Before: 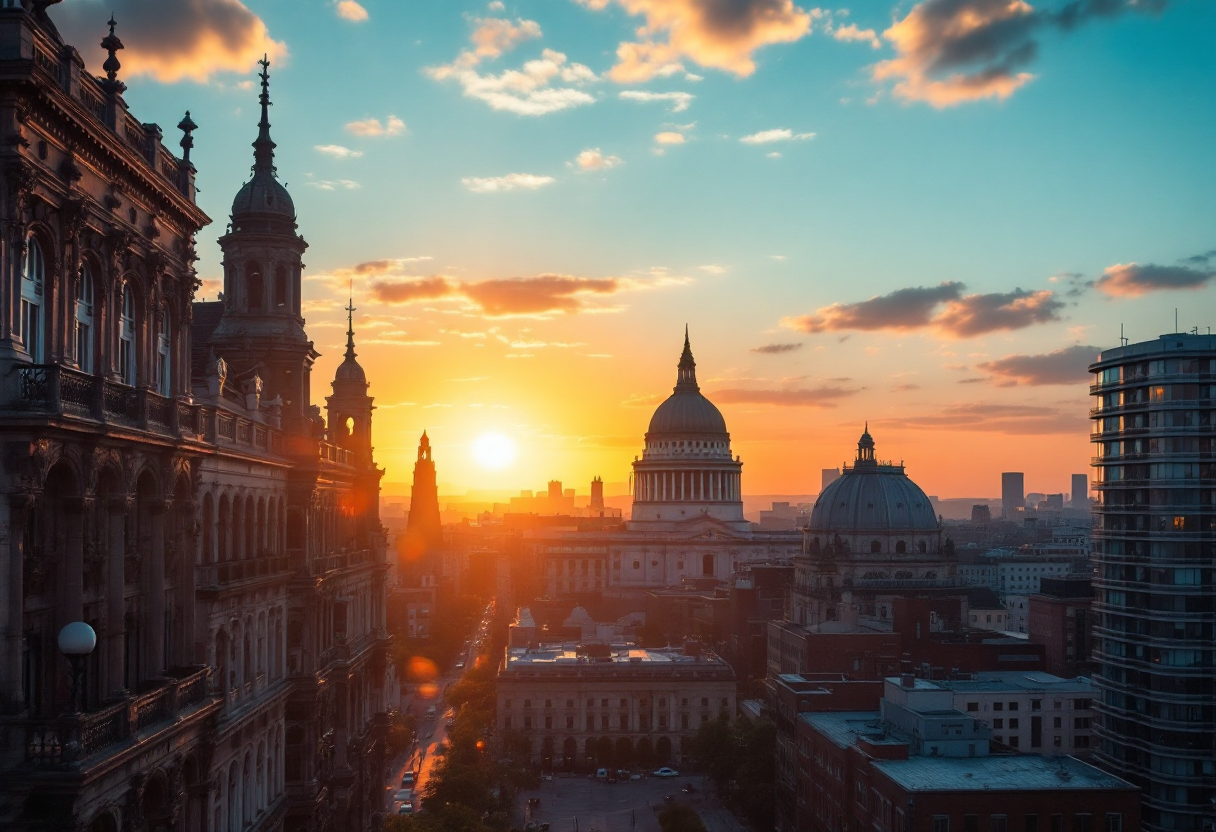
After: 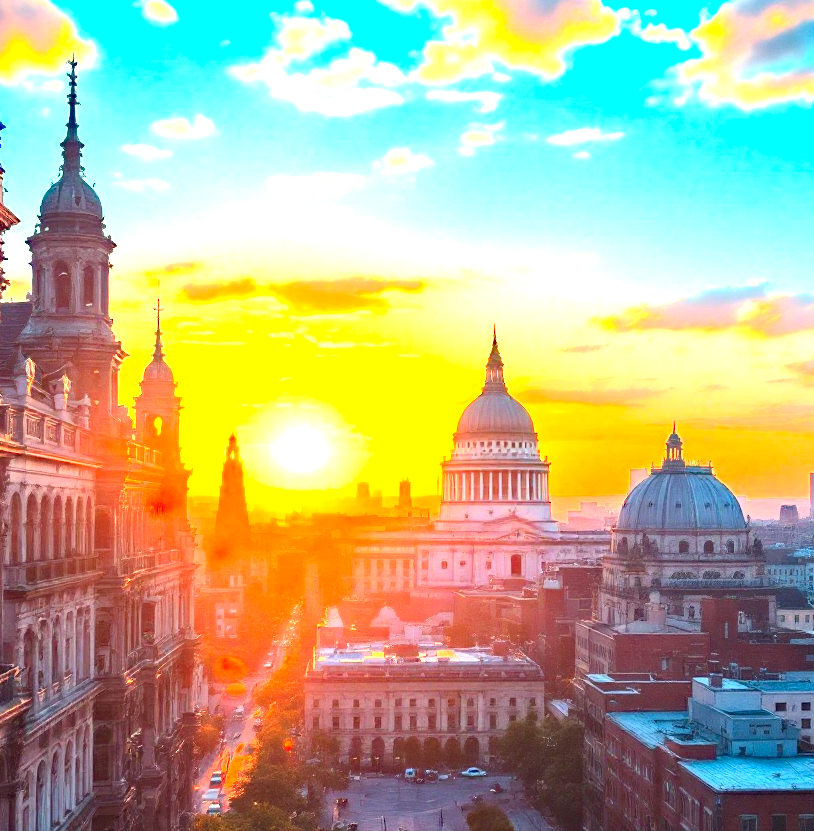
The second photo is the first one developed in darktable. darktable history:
contrast brightness saturation: contrast 0.239, brightness 0.245, saturation 0.38
crop and rotate: left 15.821%, right 17.209%
exposure: exposure 2.175 EV, compensate exposure bias true, compensate highlight preservation false
haze removal: strength 0.282, distance 0.245, compatibility mode true, adaptive false
